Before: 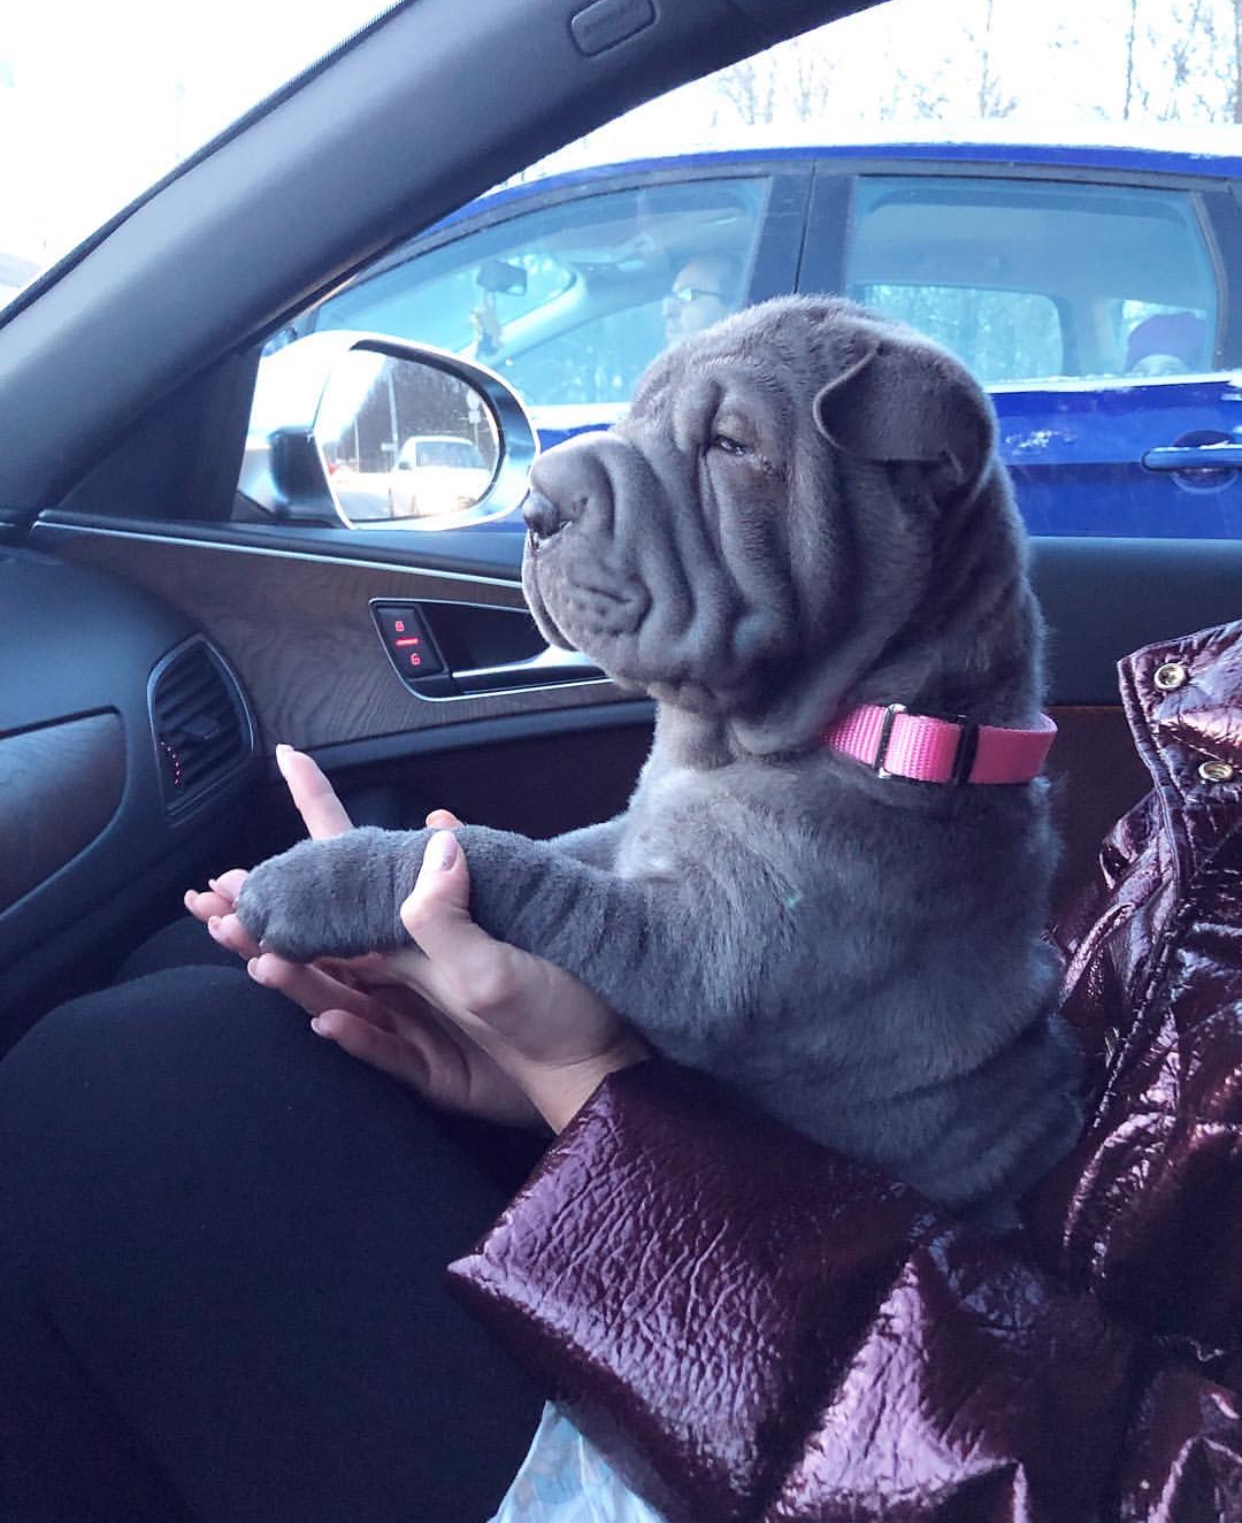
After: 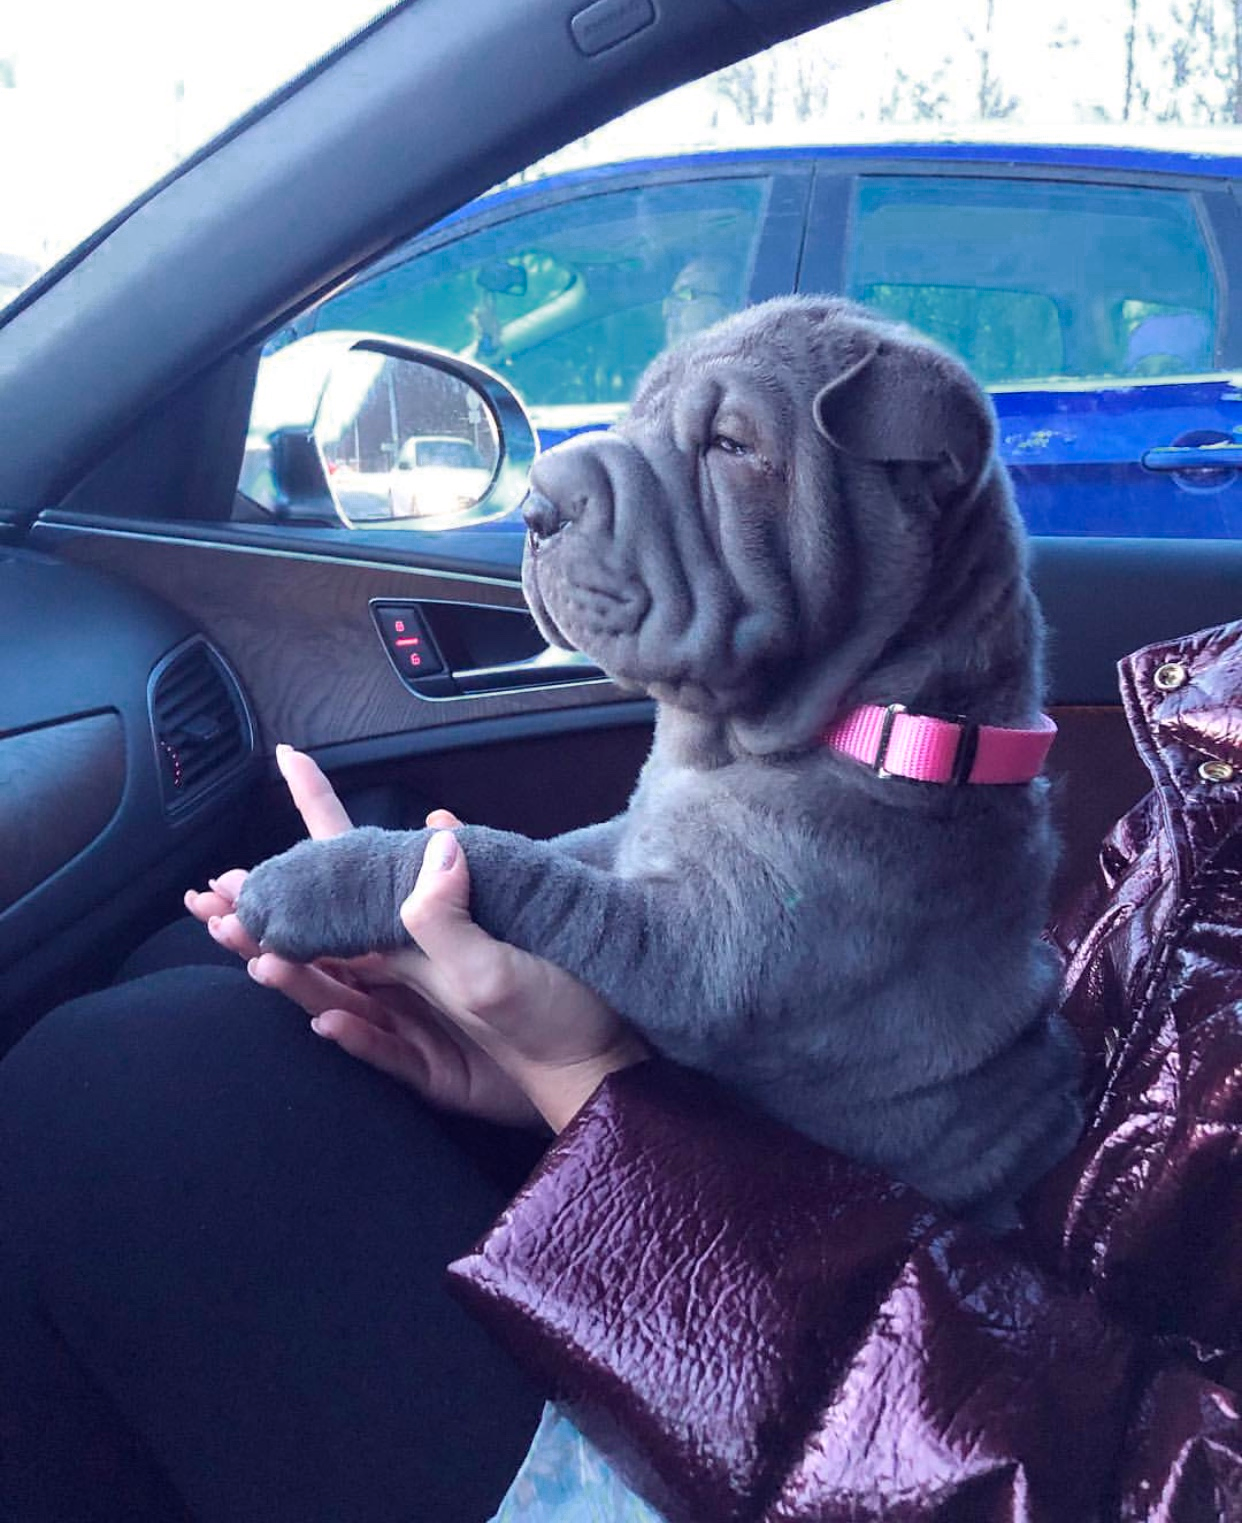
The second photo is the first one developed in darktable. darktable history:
color balance rgb: perceptual saturation grading › global saturation 20%, global vibrance 10%
color zones: curves: ch0 [(0.25, 0.5) (0.636, 0.25) (0.75, 0.5)]
